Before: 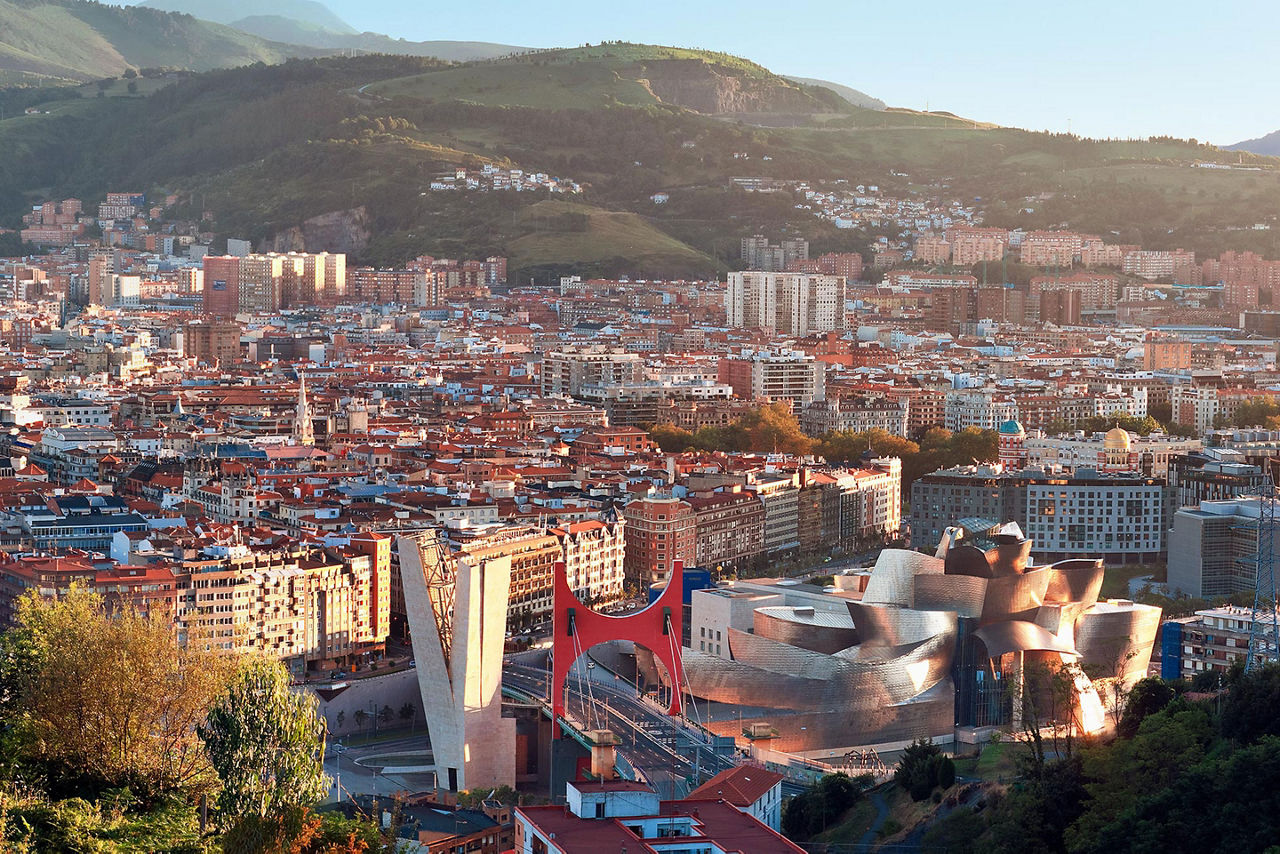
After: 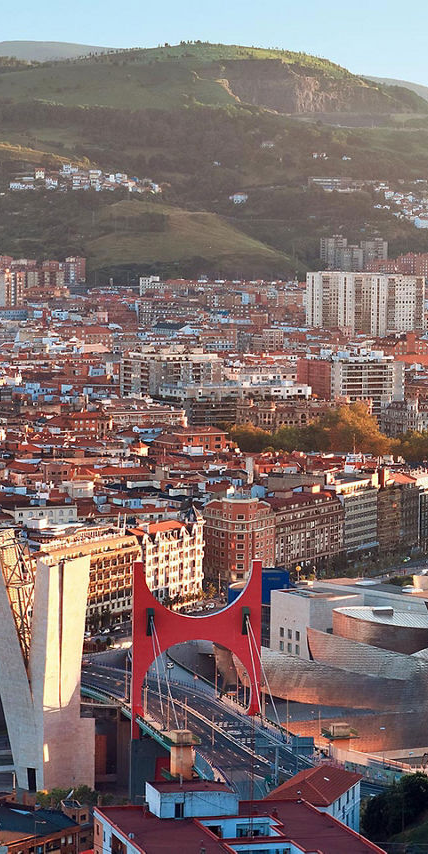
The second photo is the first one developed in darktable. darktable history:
crop: left 32.924%, right 33.574%
